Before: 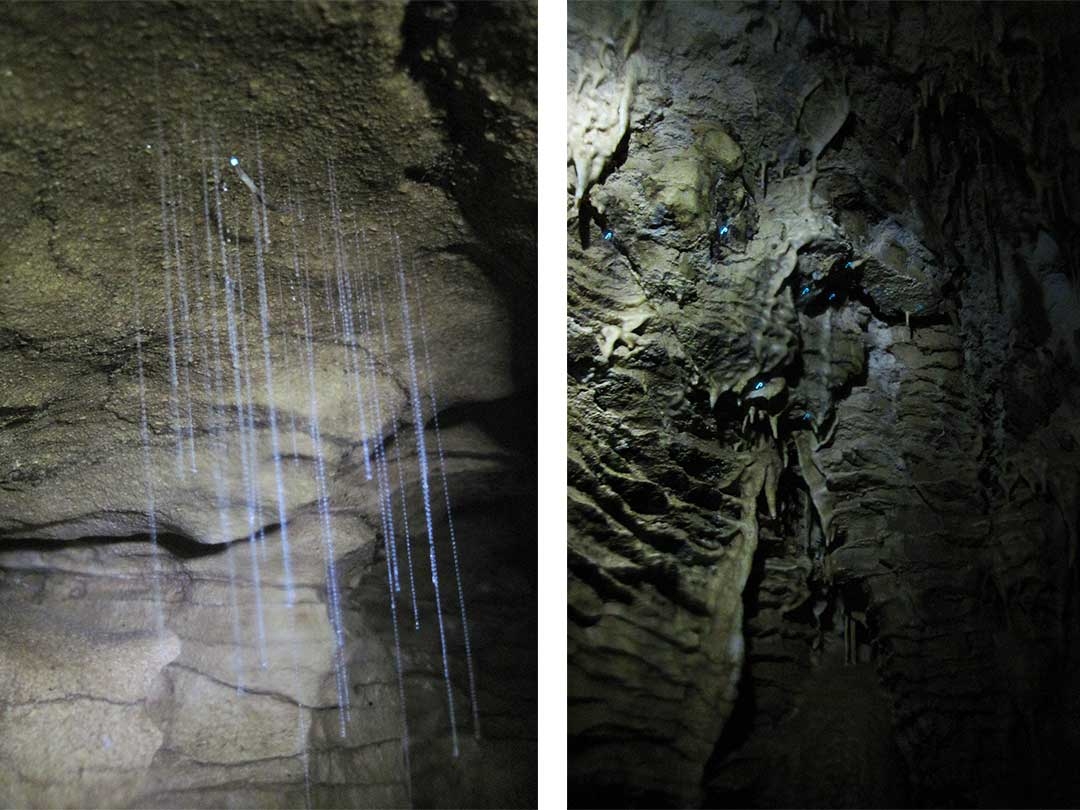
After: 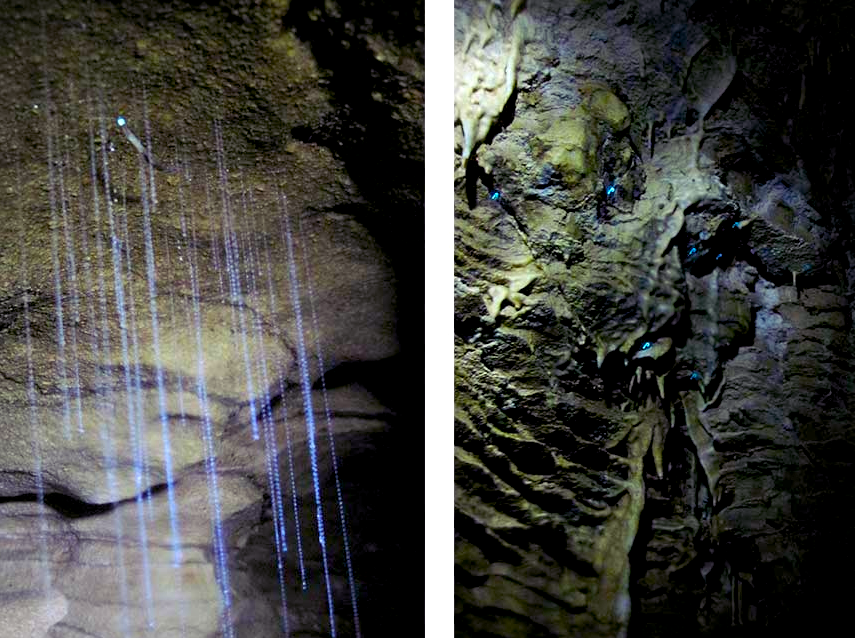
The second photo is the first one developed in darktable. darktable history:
crop and rotate: left 10.518%, top 5.044%, right 10.308%, bottom 16.09%
exposure: exposure 0.2 EV, compensate highlight preservation false
vignetting: brightness -0.154, center (-0.032, -0.035)
color balance rgb: shadows lift › luminance -22.042%, shadows lift › chroma 8.764%, shadows lift › hue 284.13°, global offset › luminance -0.966%, linear chroma grading › shadows -9.437%, linear chroma grading › global chroma 19.531%, perceptual saturation grading › global saturation 30.971%, global vibrance 20%
